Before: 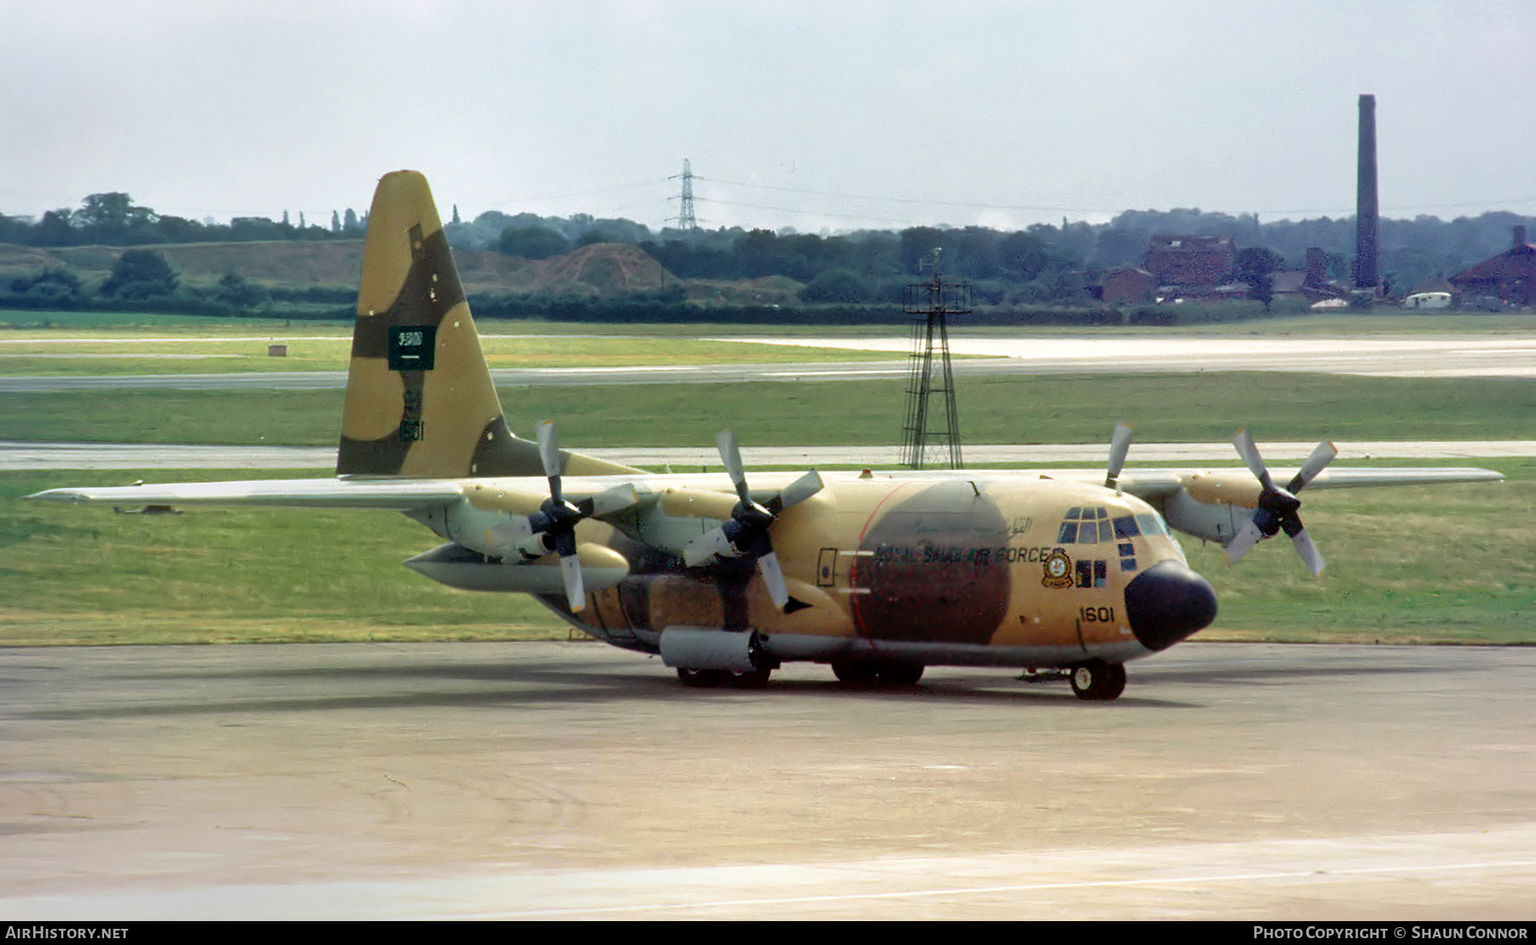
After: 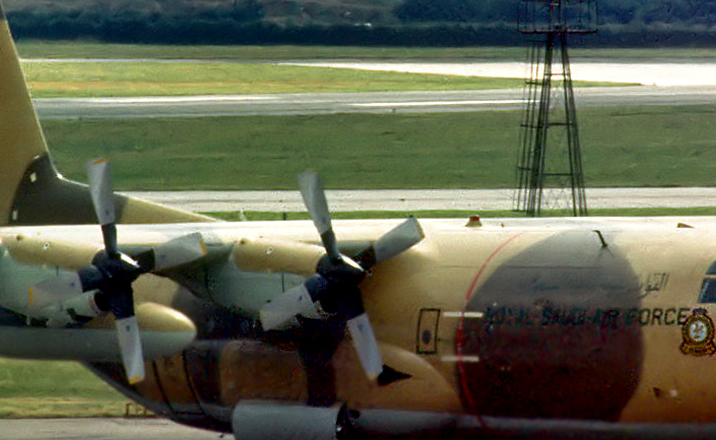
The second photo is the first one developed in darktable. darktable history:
crop: left 30.089%, top 30.223%, right 30.119%, bottom 30.04%
contrast brightness saturation: contrast 0.068, brightness -0.127, saturation 0.061
local contrast: mode bilateral grid, contrast 20, coarseness 50, detail 119%, midtone range 0.2
